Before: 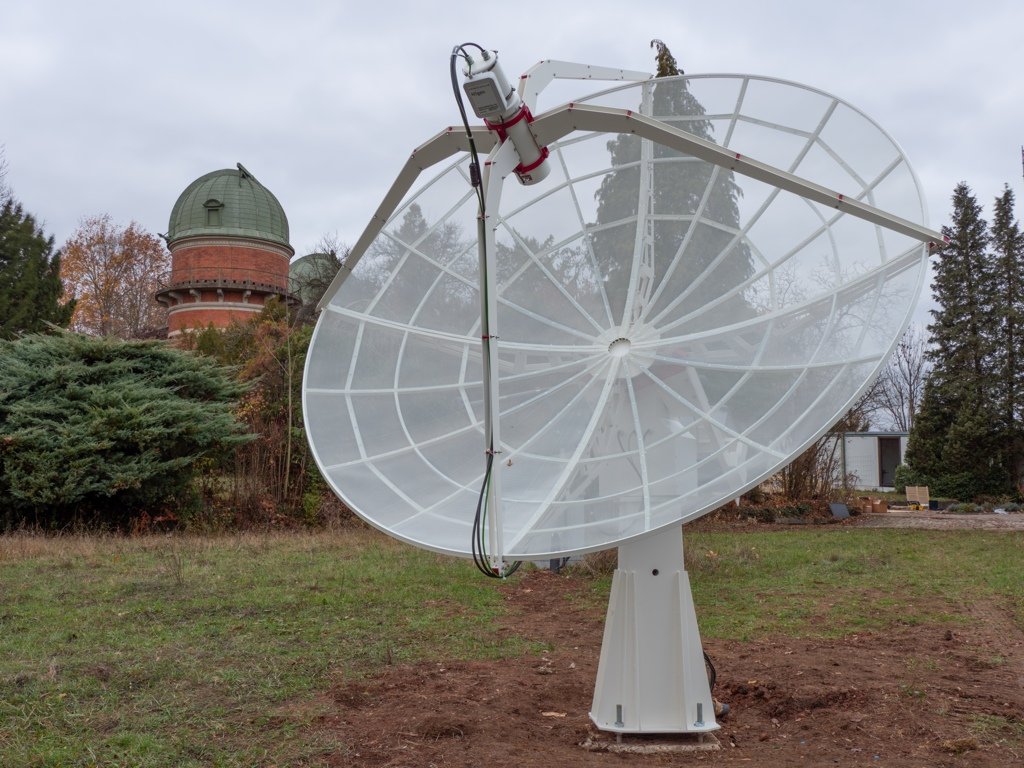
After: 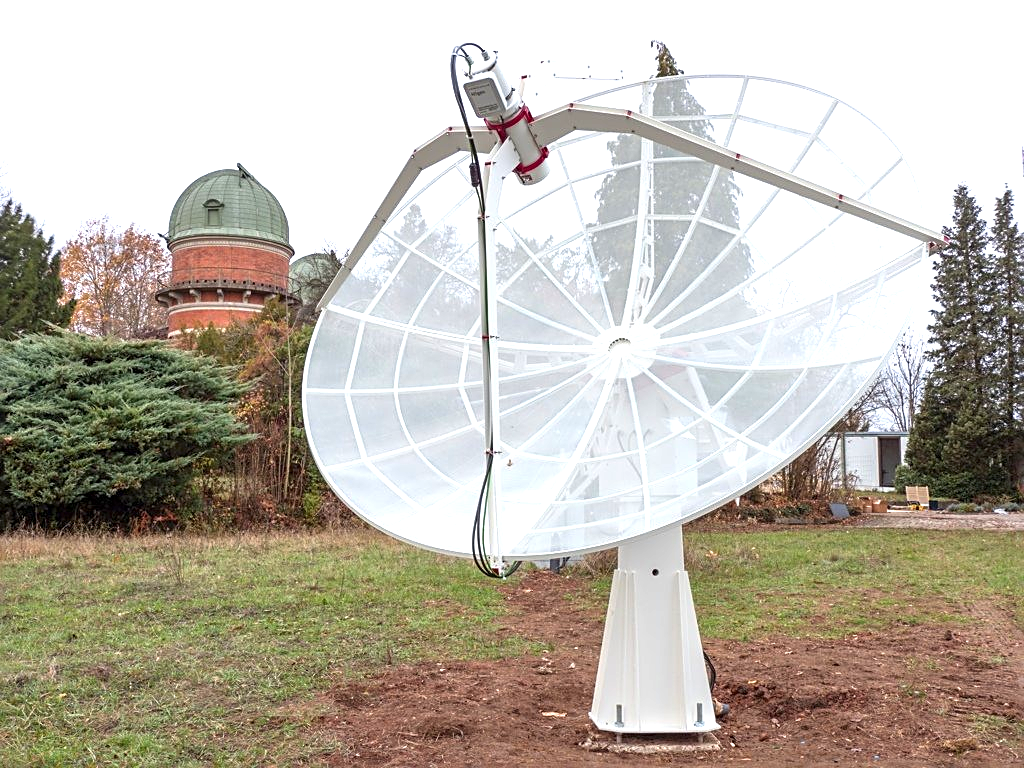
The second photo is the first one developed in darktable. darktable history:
exposure: exposure 1.262 EV, compensate highlight preservation false
sharpen: on, module defaults
